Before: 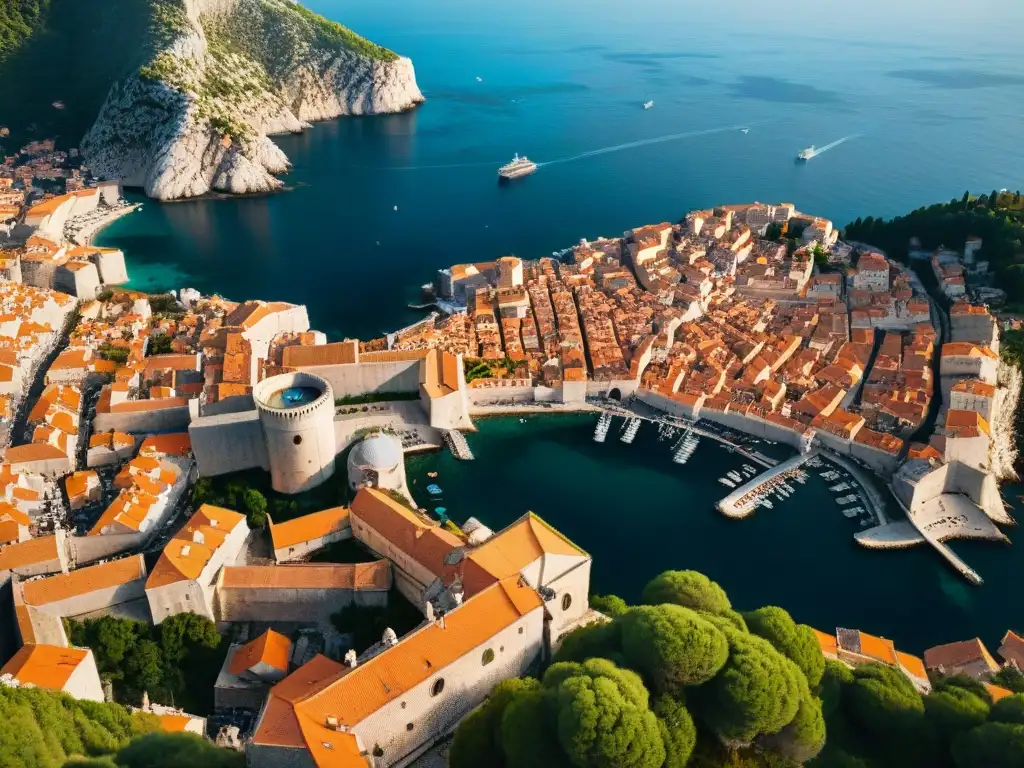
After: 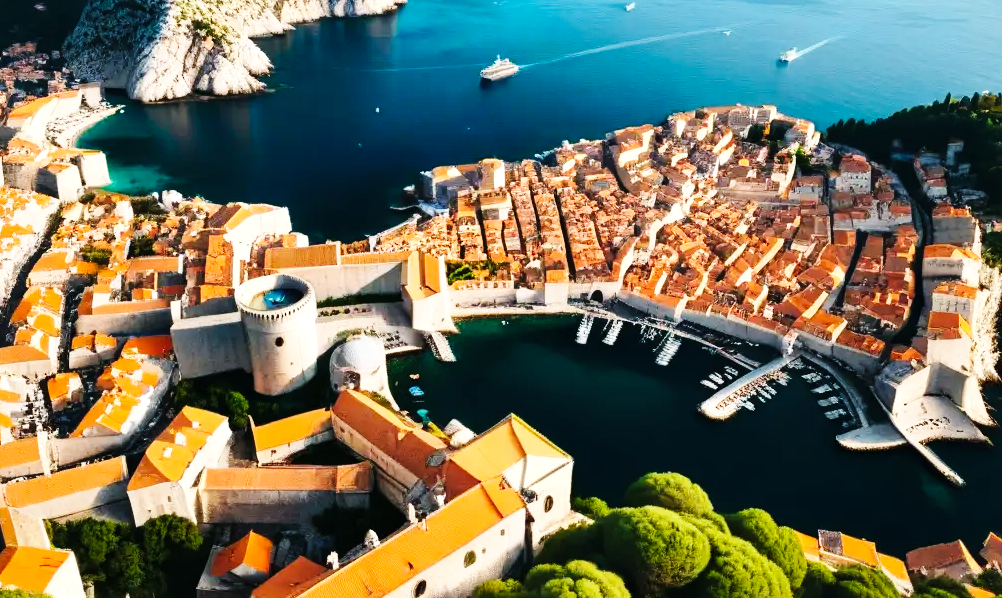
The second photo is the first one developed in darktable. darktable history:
base curve: curves: ch0 [(0, 0) (0.032, 0.025) (0.121, 0.166) (0.206, 0.329) (0.605, 0.79) (1, 1)], preserve colors none
tone equalizer: -8 EV -0.417 EV, -7 EV -0.389 EV, -6 EV -0.333 EV, -5 EV -0.222 EV, -3 EV 0.222 EV, -2 EV 0.333 EV, -1 EV 0.389 EV, +0 EV 0.417 EV, edges refinement/feathering 500, mask exposure compensation -1.57 EV, preserve details no
crop and rotate: left 1.814%, top 12.818%, right 0.25%, bottom 9.225%
white balance: emerald 1
